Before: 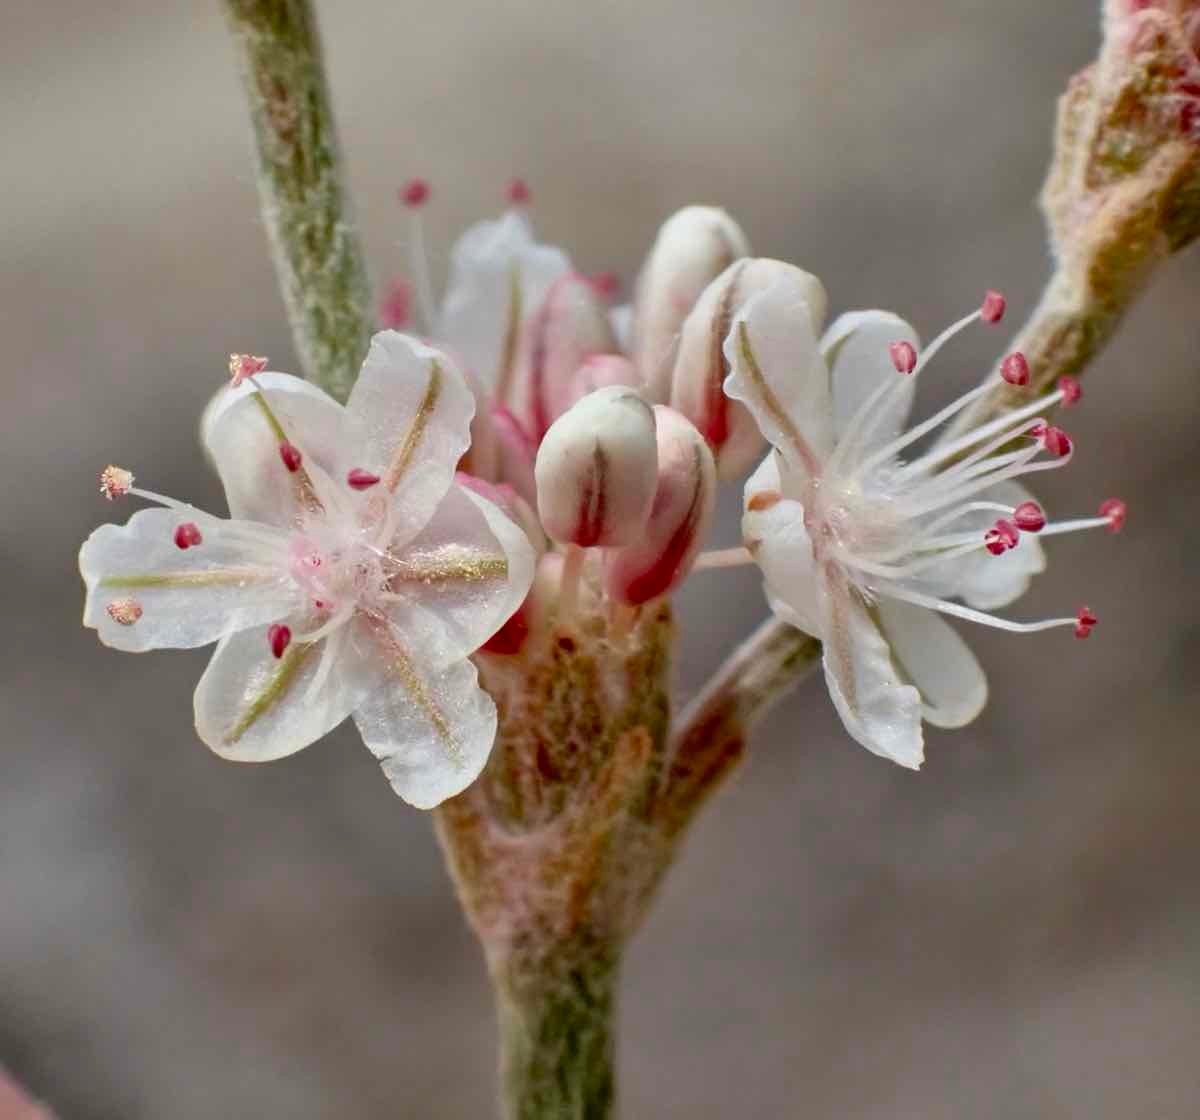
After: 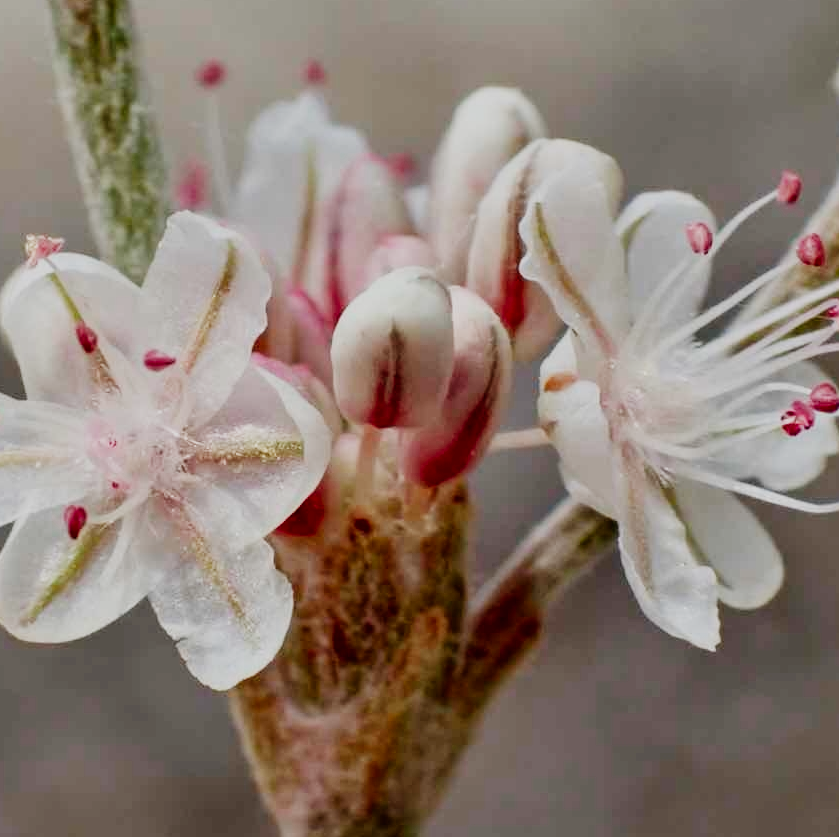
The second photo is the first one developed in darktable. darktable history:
crop and rotate: left 17.046%, top 10.659%, right 12.989%, bottom 14.553%
sigmoid: skew -0.2, preserve hue 0%, red attenuation 0.1, red rotation 0.035, green attenuation 0.1, green rotation -0.017, blue attenuation 0.15, blue rotation -0.052, base primaries Rec2020
